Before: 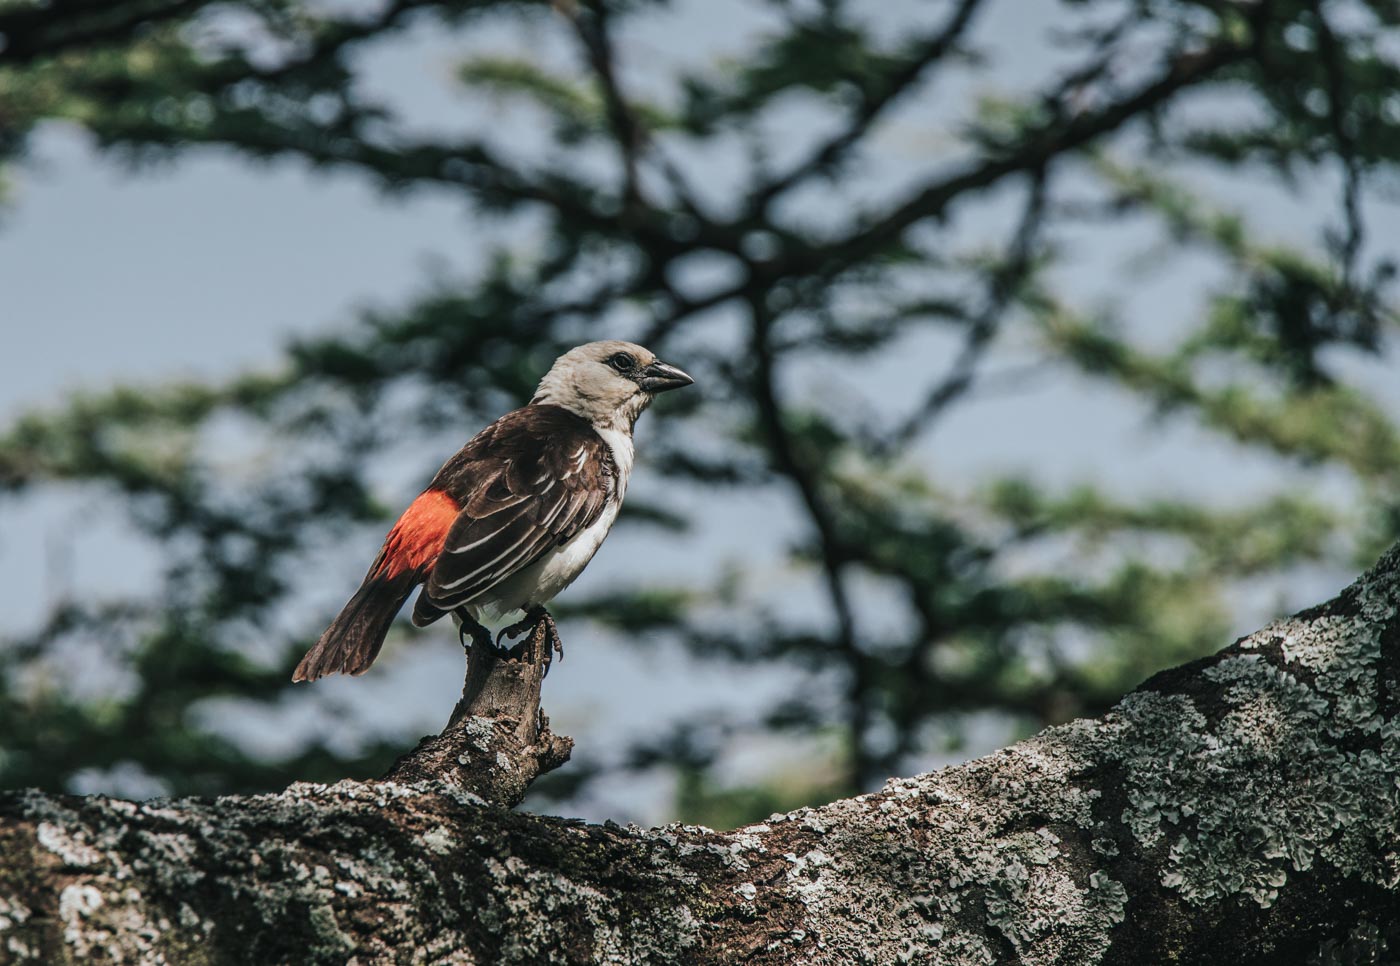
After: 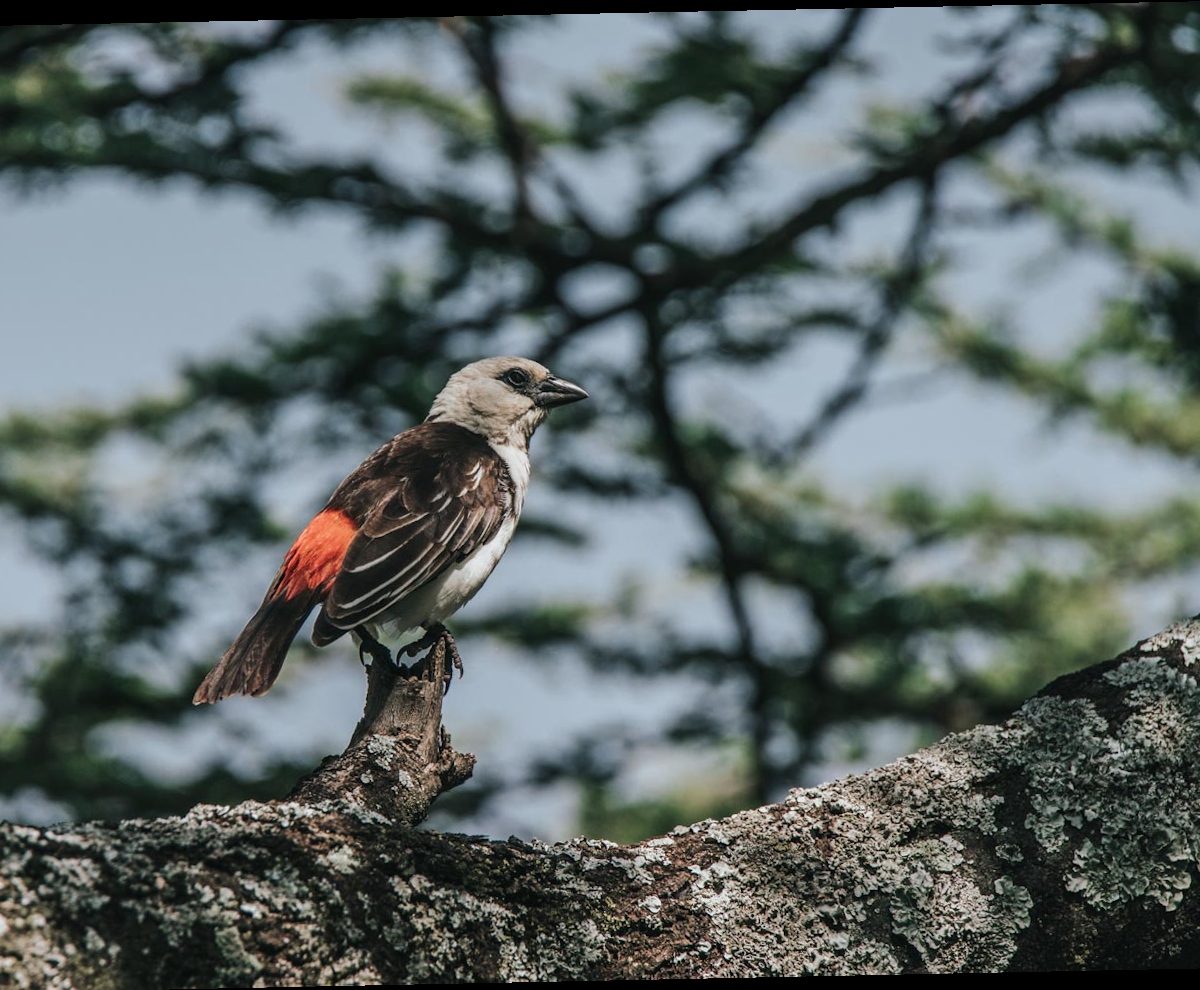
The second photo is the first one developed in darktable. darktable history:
crop: left 8.026%, right 7.374%
rotate and perspective: rotation -1.17°, automatic cropping off
